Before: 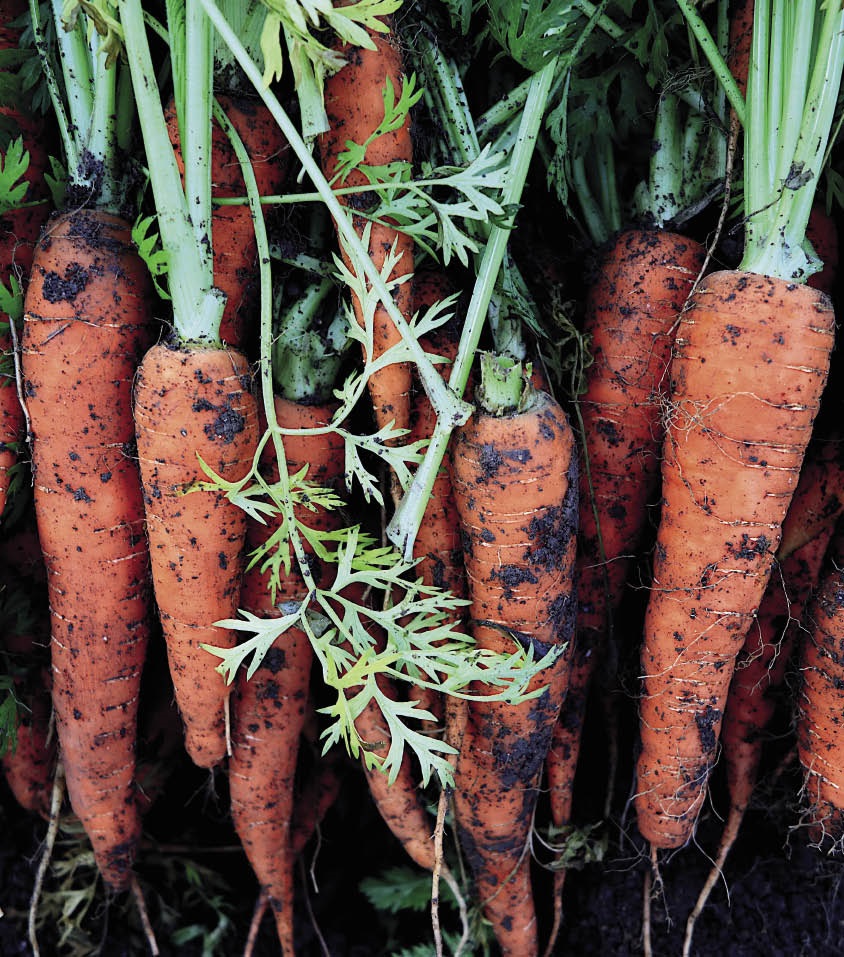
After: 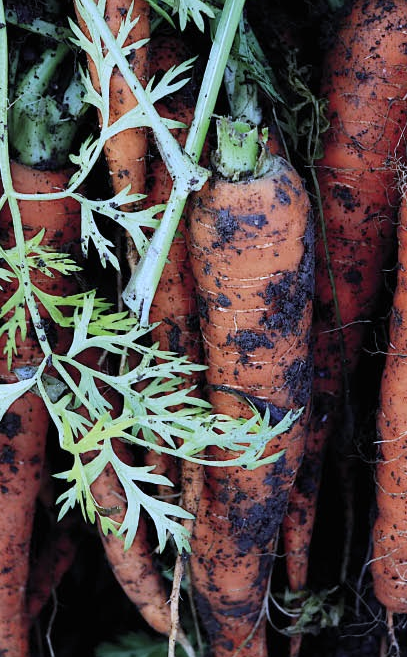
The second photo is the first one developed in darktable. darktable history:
white balance: red 0.931, blue 1.11
crop: left 31.379%, top 24.658%, right 20.326%, bottom 6.628%
